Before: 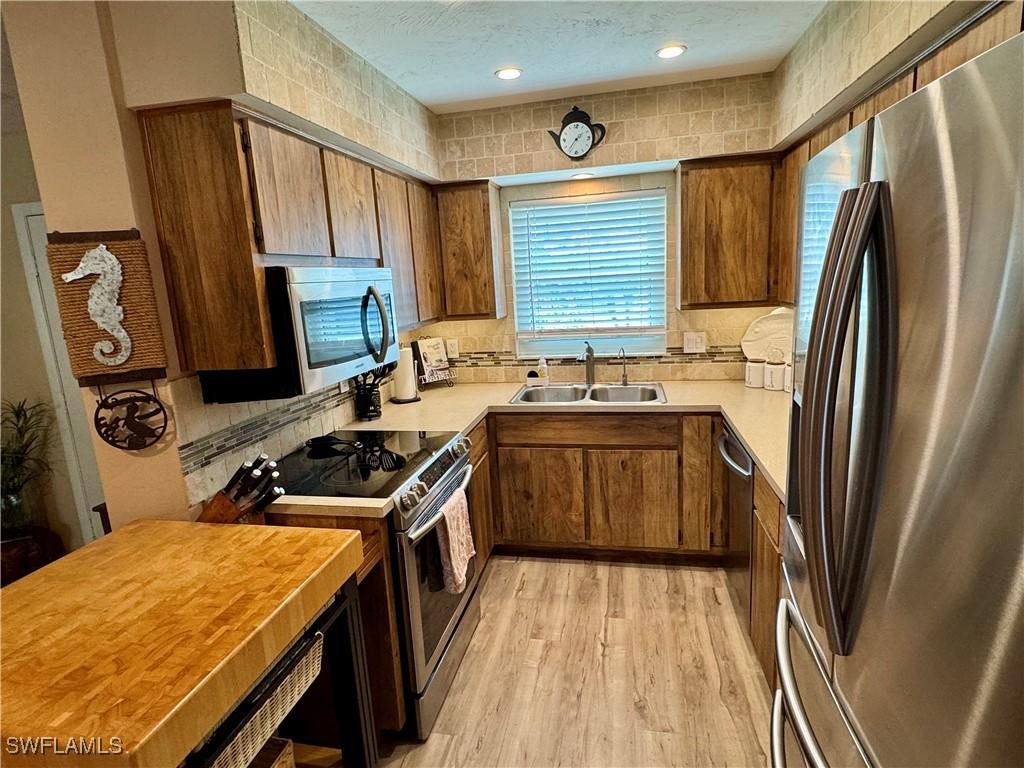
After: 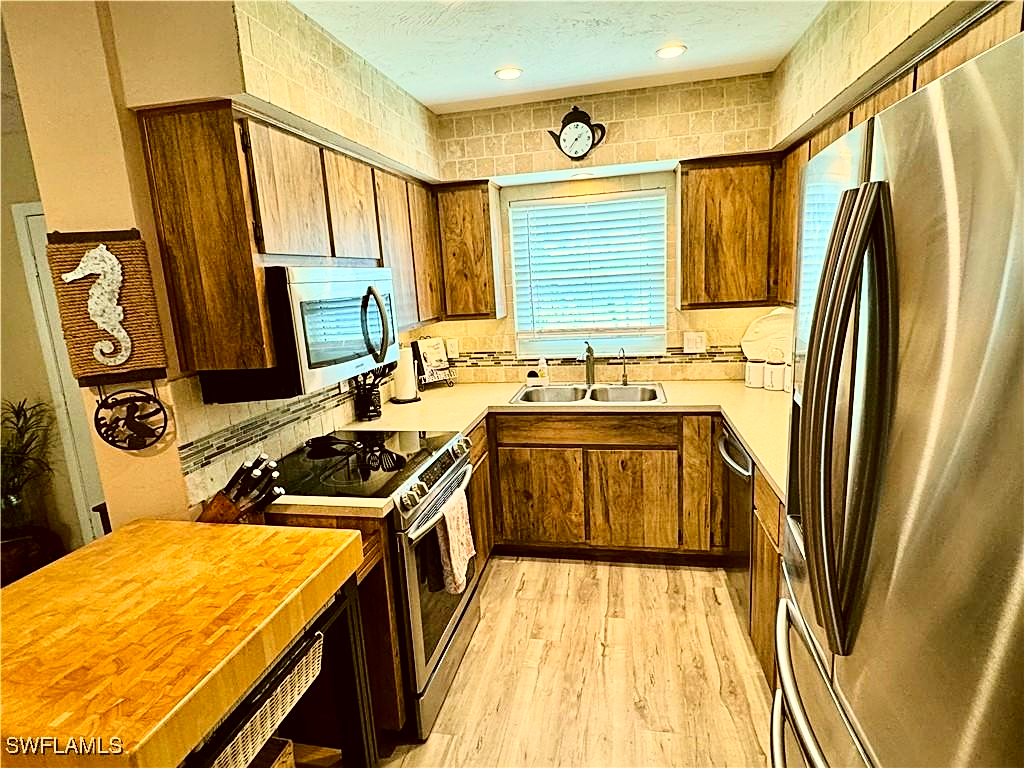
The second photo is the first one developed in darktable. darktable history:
color correction: highlights a* -1.55, highlights b* 10.45, shadows a* 0.858, shadows b* 19.96
sharpen: on, module defaults
base curve: curves: ch0 [(0, 0) (0.028, 0.03) (0.121, 0.232) (0.46, 0.748) (0.859, 0.968) (1, 1)]
